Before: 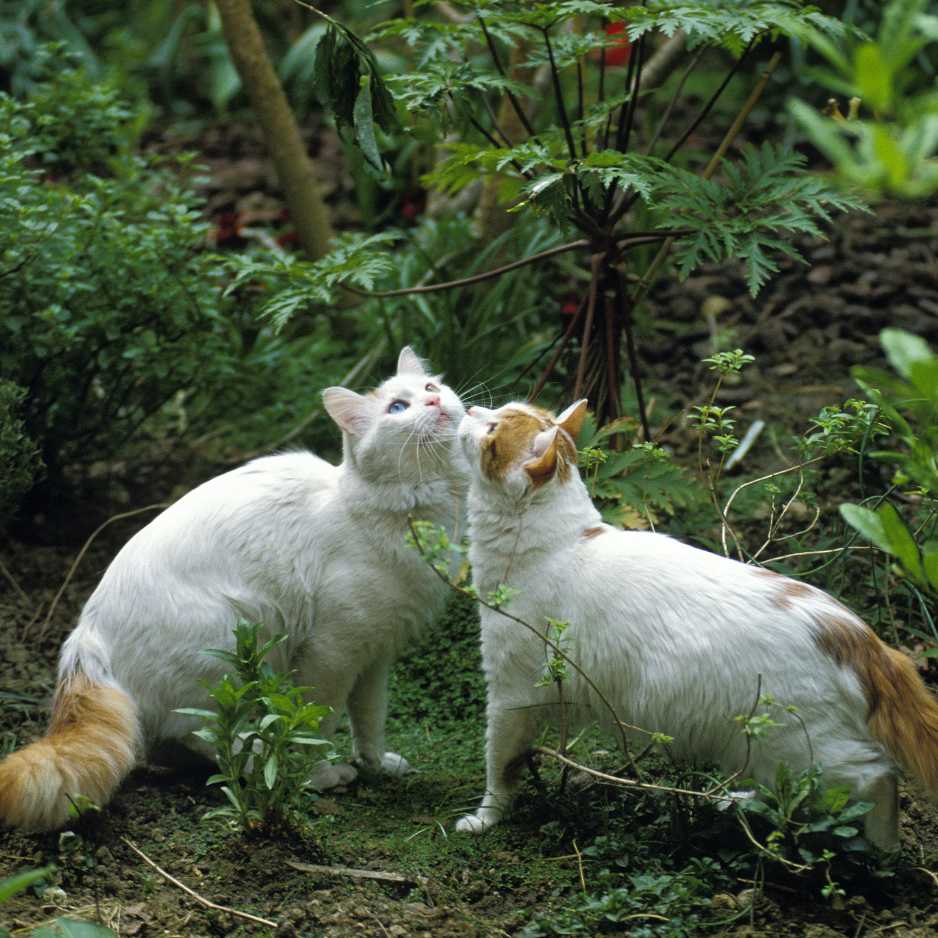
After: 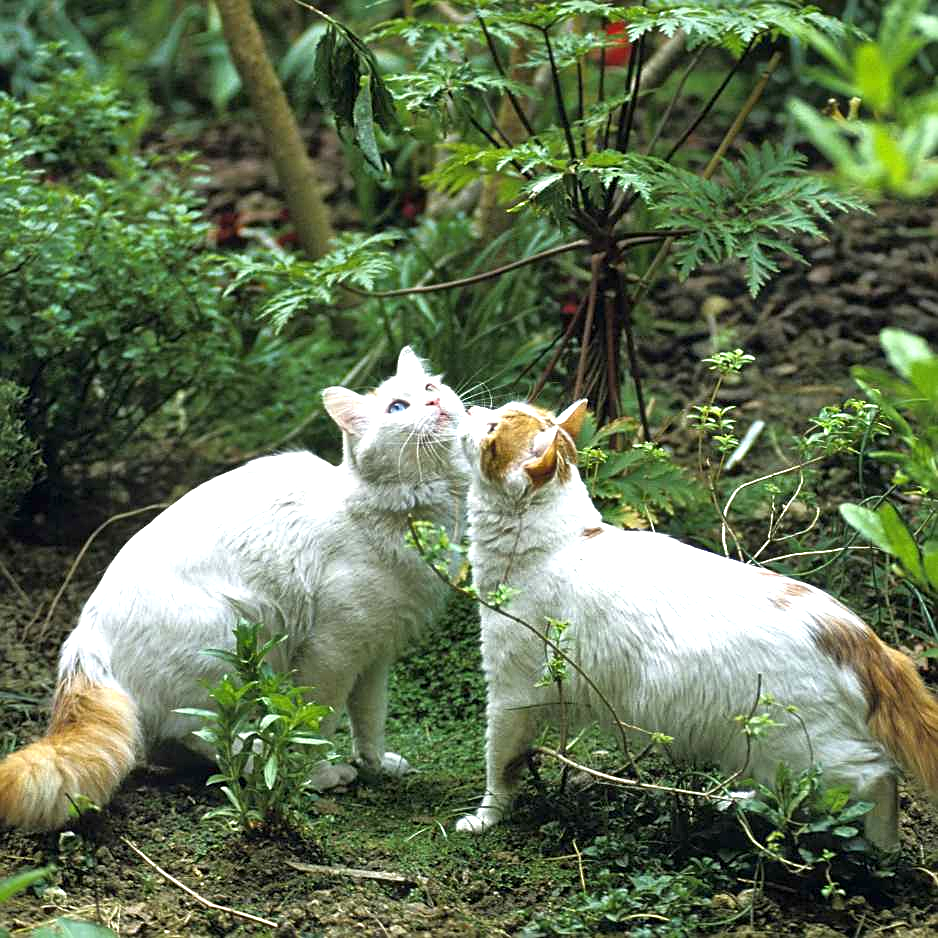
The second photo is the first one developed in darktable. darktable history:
shadows and highlights: shadows 20.76, highlights -82.79, soften with gaussian
exposure: black level correction 0.001, exposure 0.961 EV, compensate highlight preservation false
sharpen: on, module defaults
